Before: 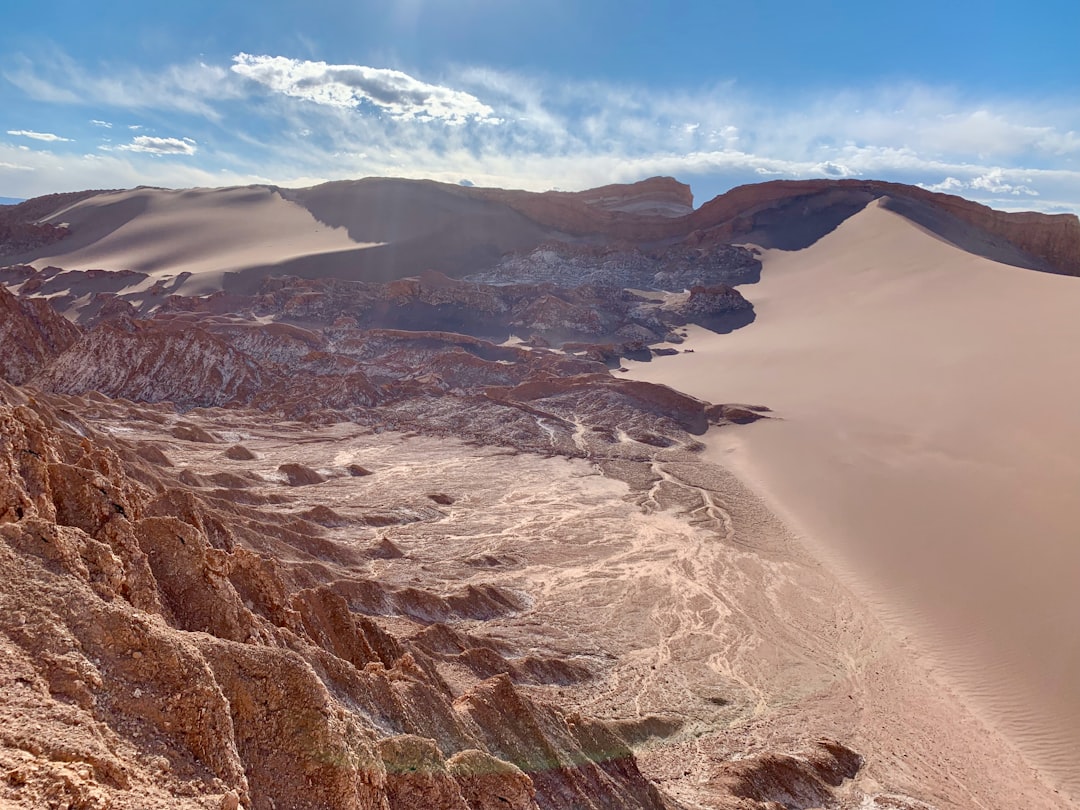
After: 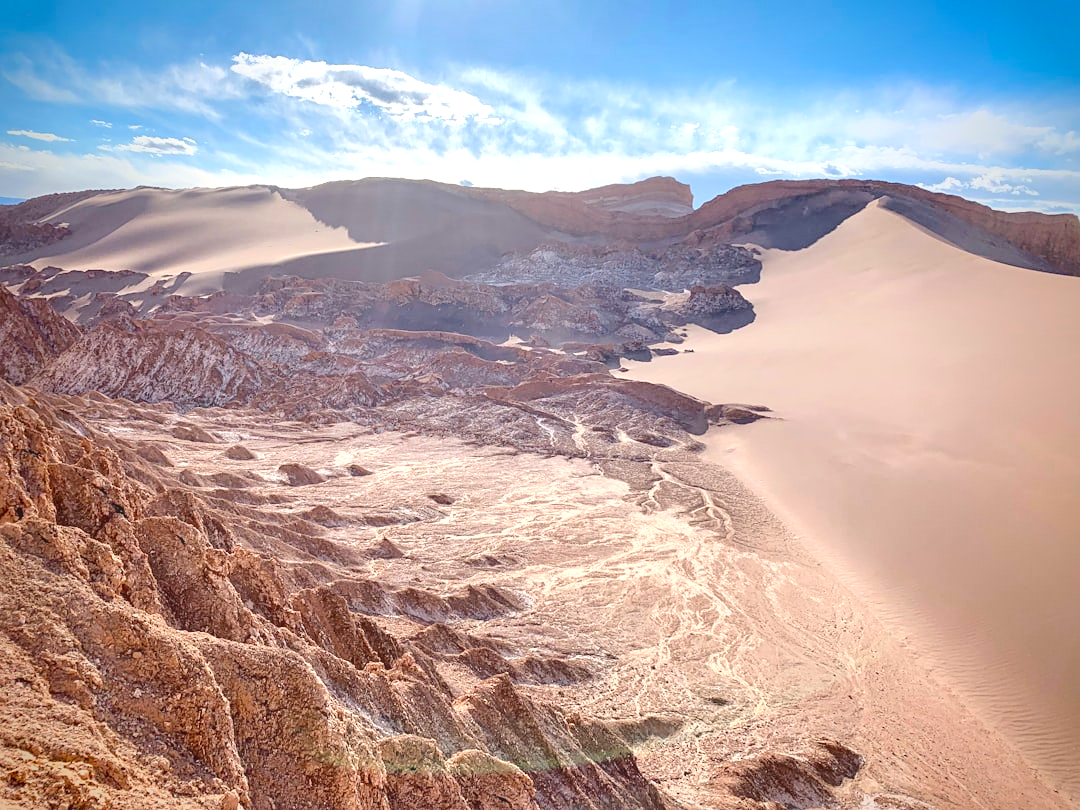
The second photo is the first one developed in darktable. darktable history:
tone curve: curves: ch0 [(0, 0) (0.003, 0.085) (0.011, 0.086) (0.025, 0.086) (0.044, 0.088) (0.069, 0.093) (0.1, 0.102) (0.136, 0.12) (0.177, 0.157) (0.224, 0.203) (0.277, 0.277) (0.335, 0.36) (0.399, 0.463) (0.468, 0.559) (0.543, 0.626) (0.623, 0.703) (0.709, 0.789) (0.801, 0.869) (0.898, 0.927) (1, 1)], color space Lab, independent channels, preserve colors none
vignetting: fall-off start 66.97%, saturation 0.376, width/height ratio 1.012
local contrast: detail 110%
exposure: black level correction -0.005, exposure 0.626 EV, compensate highlight preservation false
sharpen: amount 0.209
shadows and highlights: shadows 8.54, white point adjustment 1.01, highlights -39.05
